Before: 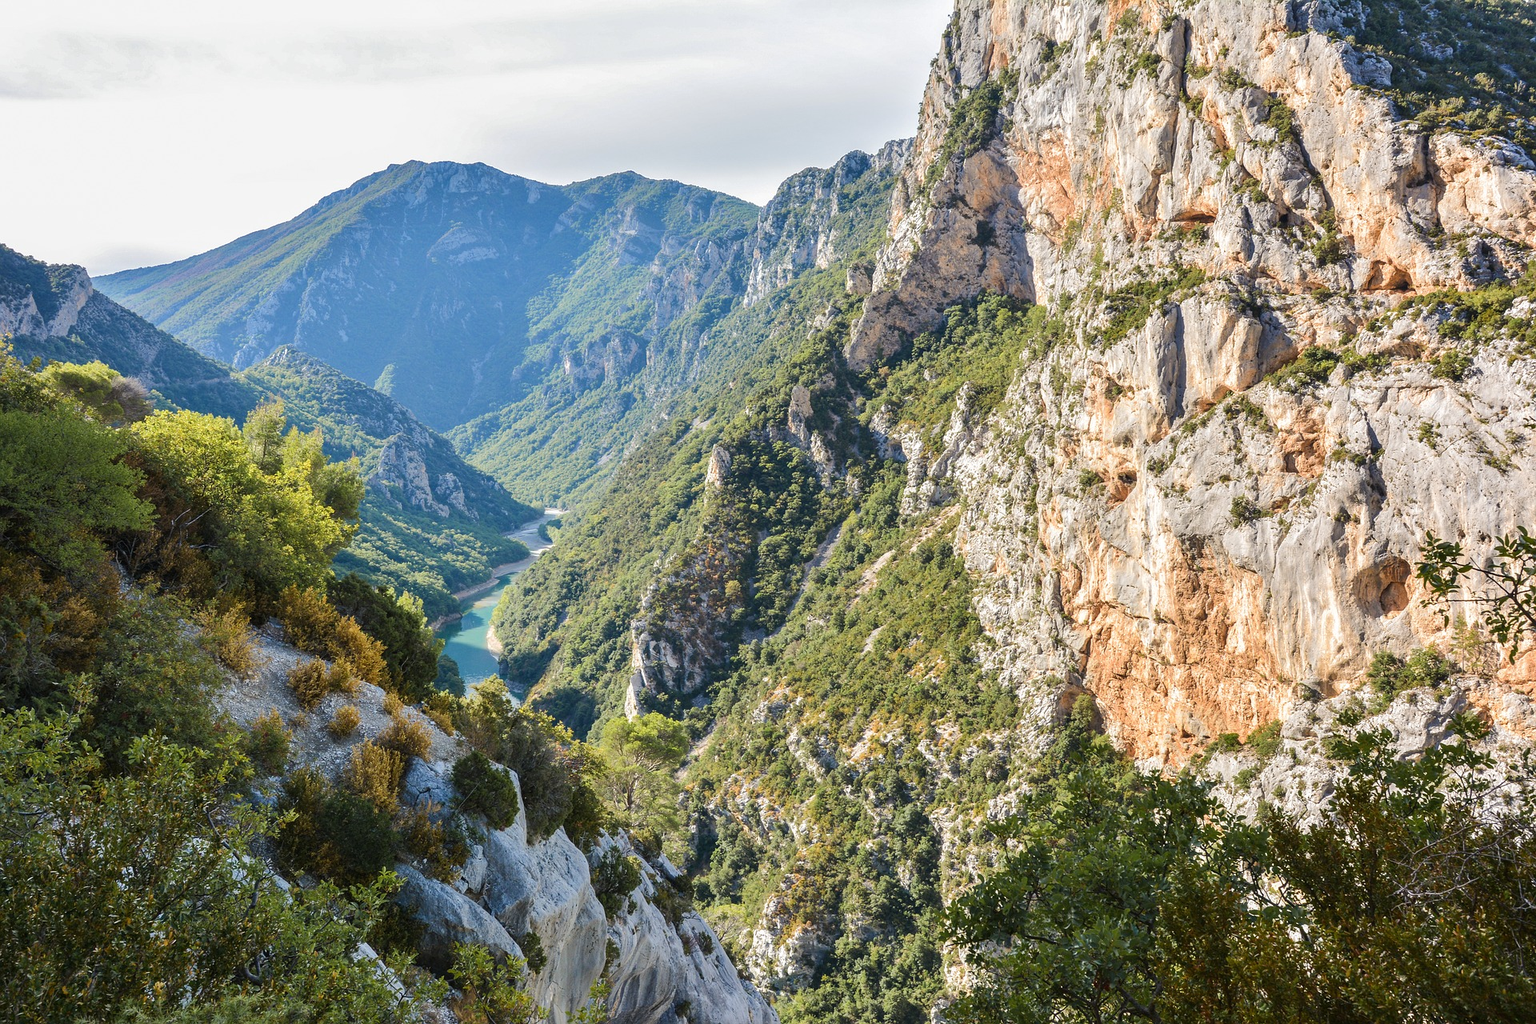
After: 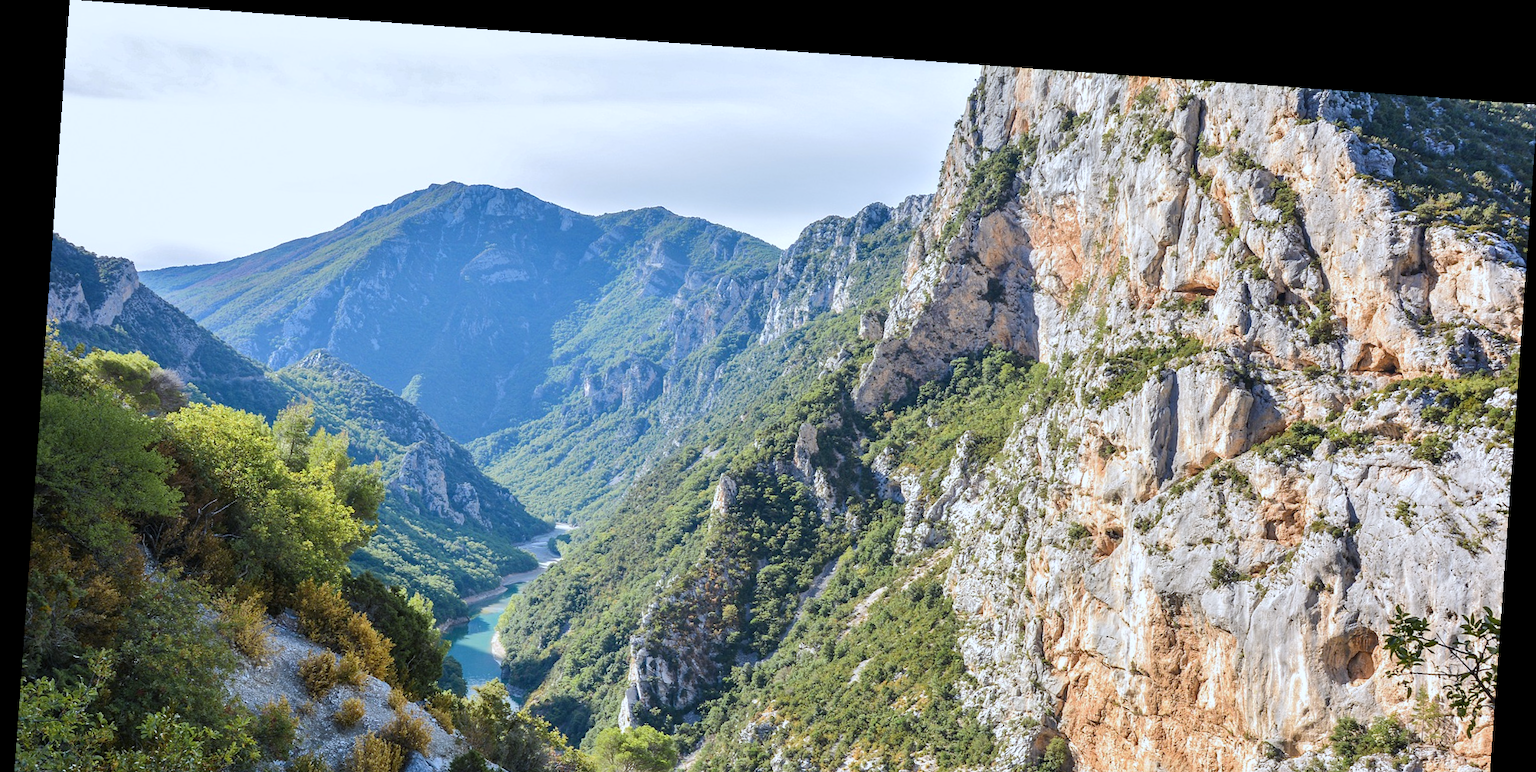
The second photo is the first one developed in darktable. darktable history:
color calibration: x 0.355, y 0.367, temperature 4700.38 K
white balance: red 0.967, blue 1.049
crop: bottom 28.576%
rotate and perspective: rotation 4.1°, automatic cropping off
